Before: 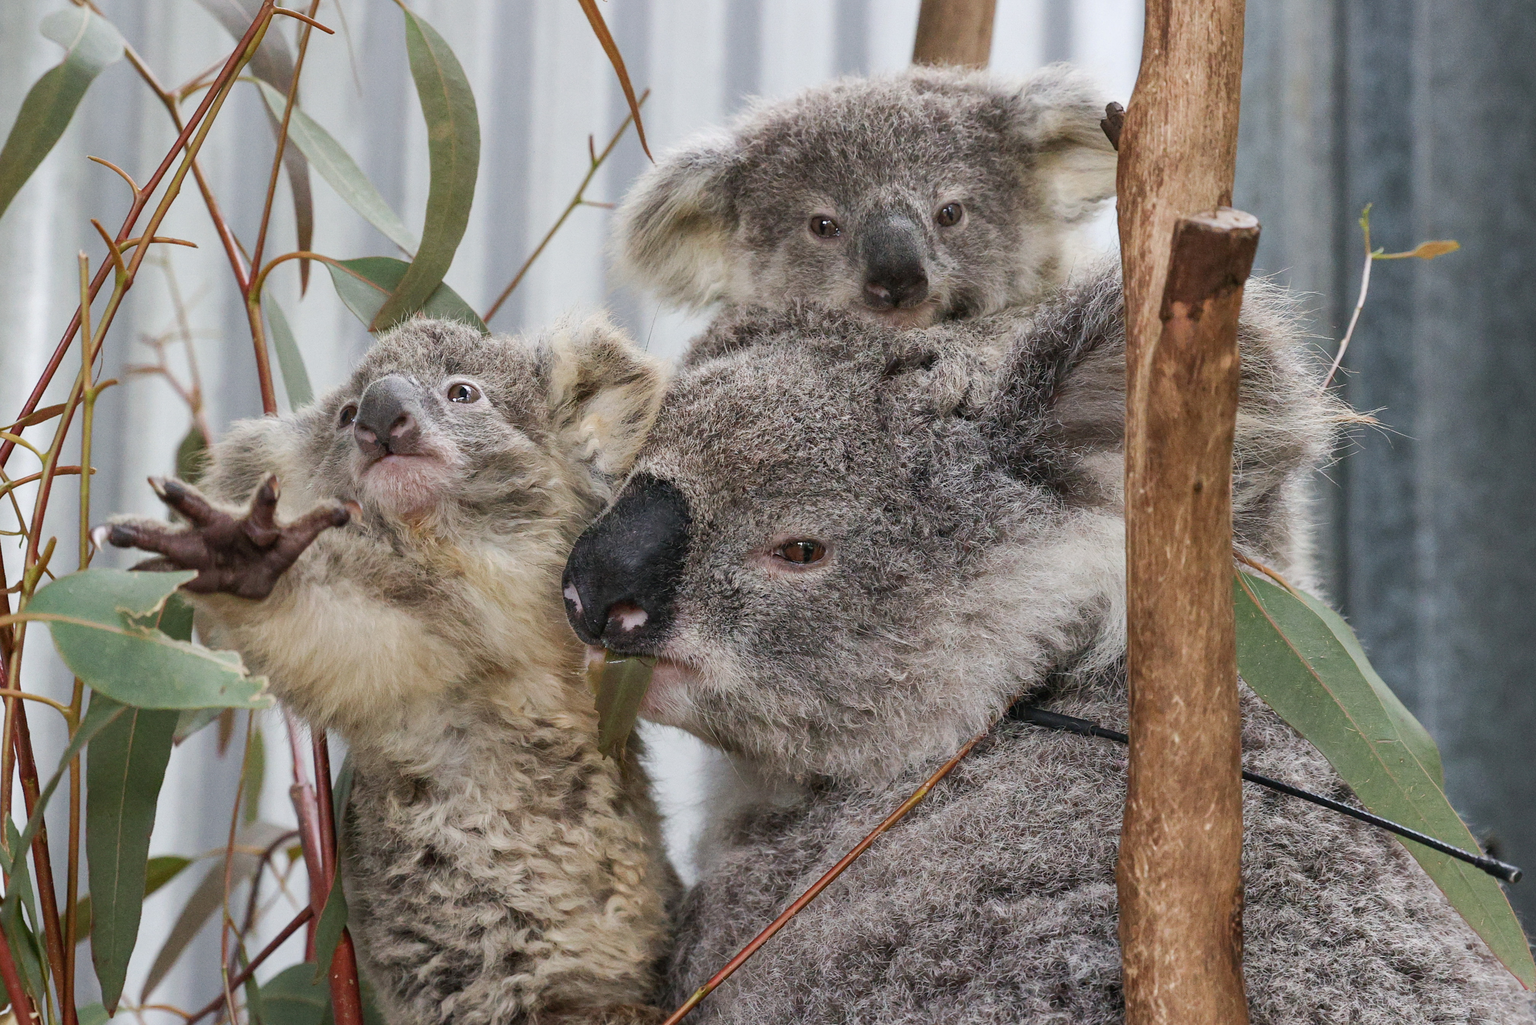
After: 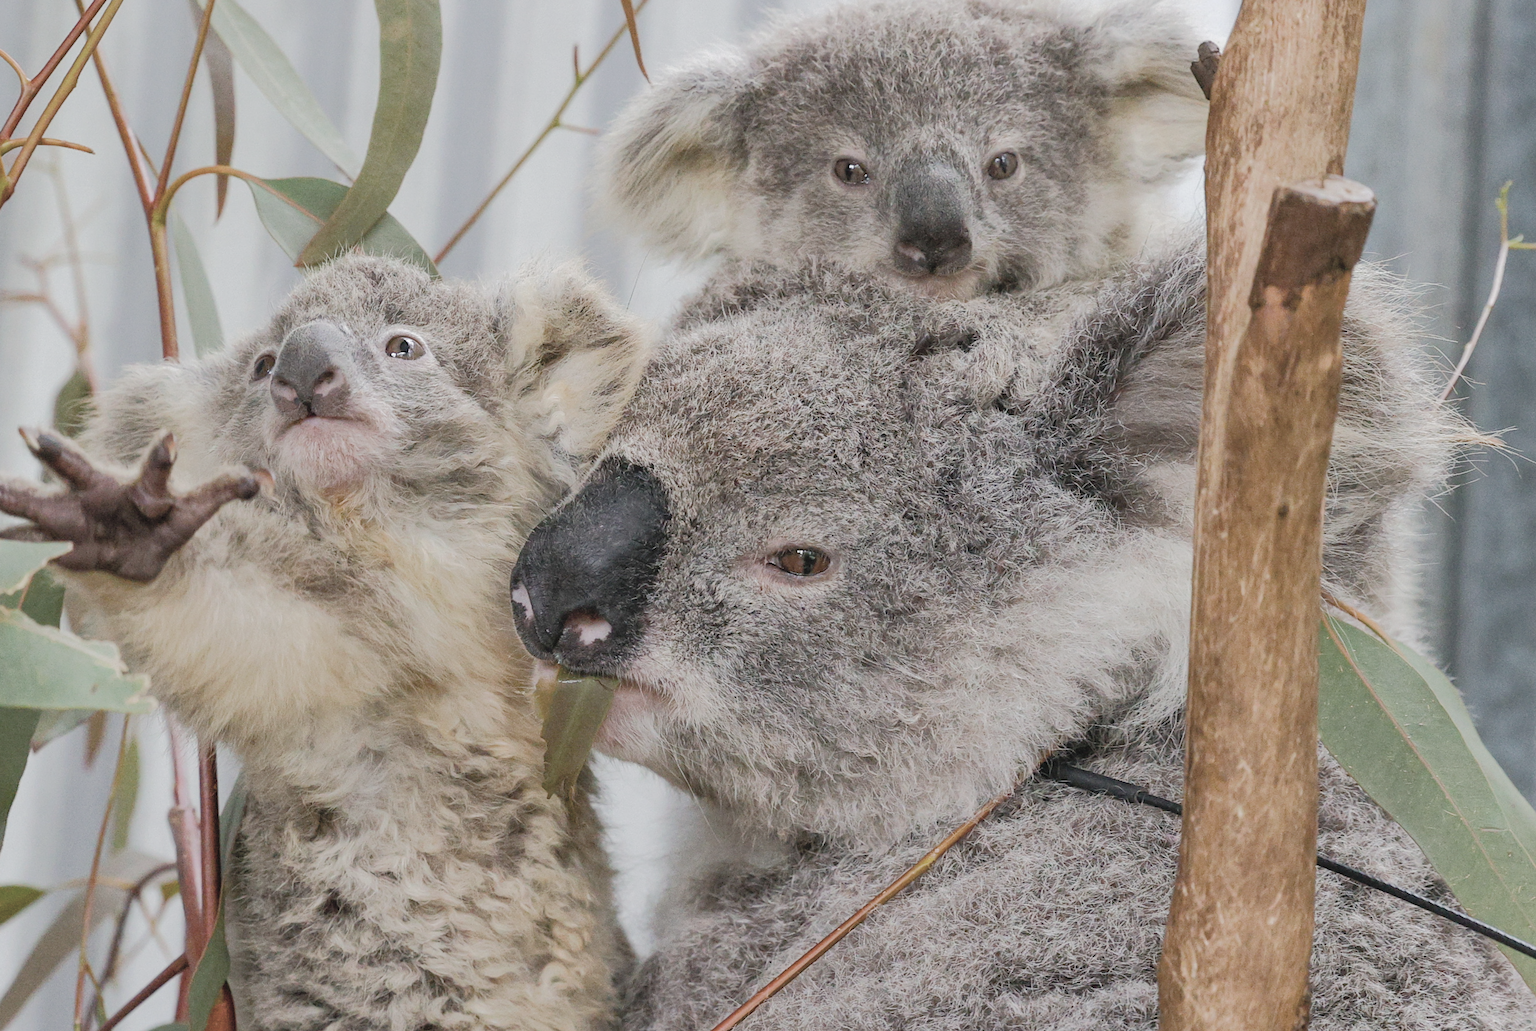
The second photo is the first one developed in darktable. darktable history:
contrast brightness saturation: brightness 0.188, saturation -0.491
crop and rotate: angle -3.26°, left 5.407%, top 5.198%, right 4.786%, bottom 4.401%
tone curve: curves: ch0 [(0, 0) (0.003, 0.003) (0.011, 0.011) (0.025, 0.025) (0.044, 0.044) (0.069, 0.068) (0.1, 0.098) (0.136, 0.134) (0.177, 0.175) (0.224, 0.221) (0.277, 0.273) (0.335, 0.33) (0.399, 0.393) (0.468, 0.461) (0.543, 0.534) (0.623, 0.614) (0.709, 0.69) (0.801, 0.752) (0.898, 0.835) (1, 1)], color space Lab, independent channels, preserve colors none
color balance rgb: perceptual saturation grading › global saturation 34.923%, perceptual saturation grading › highlights -29.945%, perceptual saturation grading › shadows 34.774%, perceptual brilliance grading › global brilliance 2.814%, perceptual brilliance grading › highlights -2.825%, perceptual brilliance grading › shadows 2.643%, global vibrance 20%
